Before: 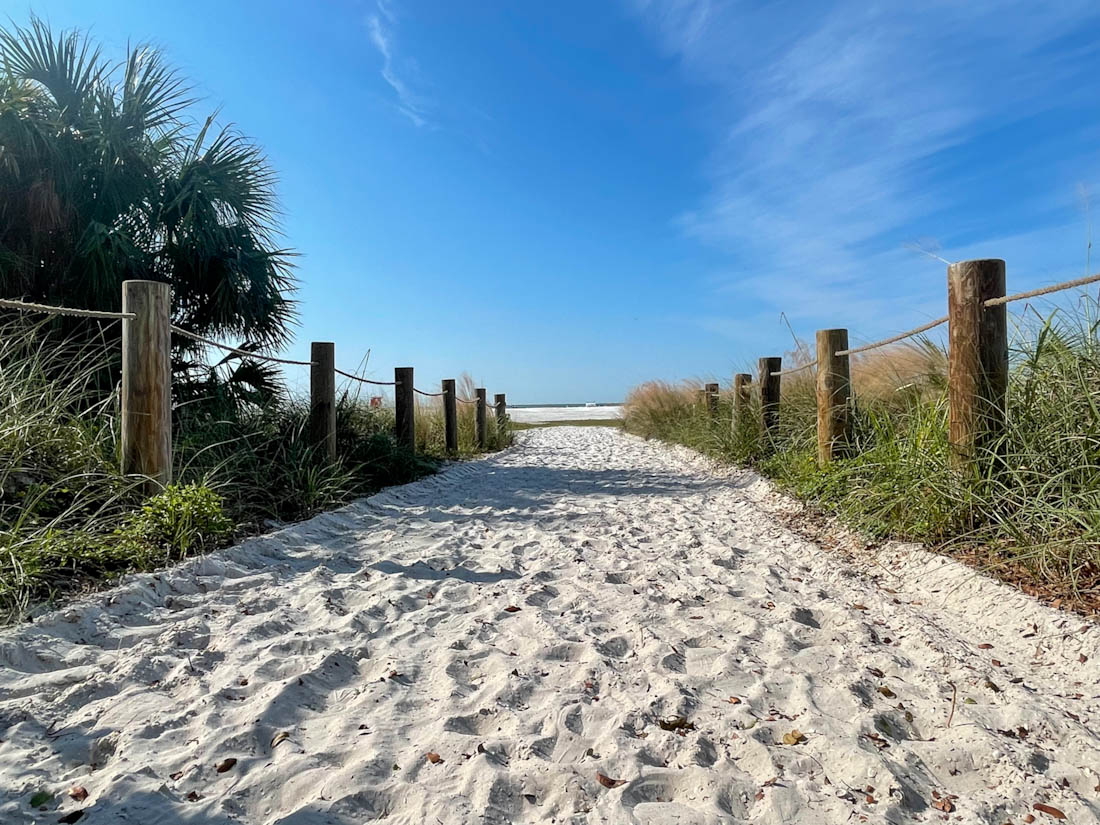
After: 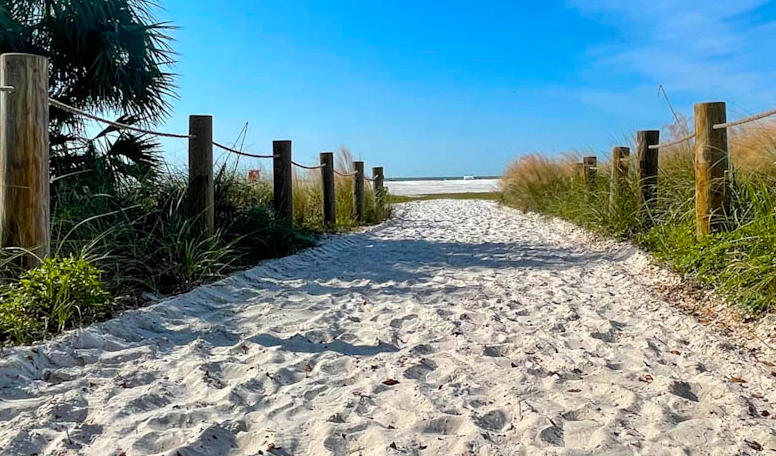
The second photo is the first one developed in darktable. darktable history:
crop: left 11.123%, top 27.61%, right 18.3%, bottom 17.034%
color balance rgb: perceptual saturation grading › global saturation 30%, global vibrance 20%
